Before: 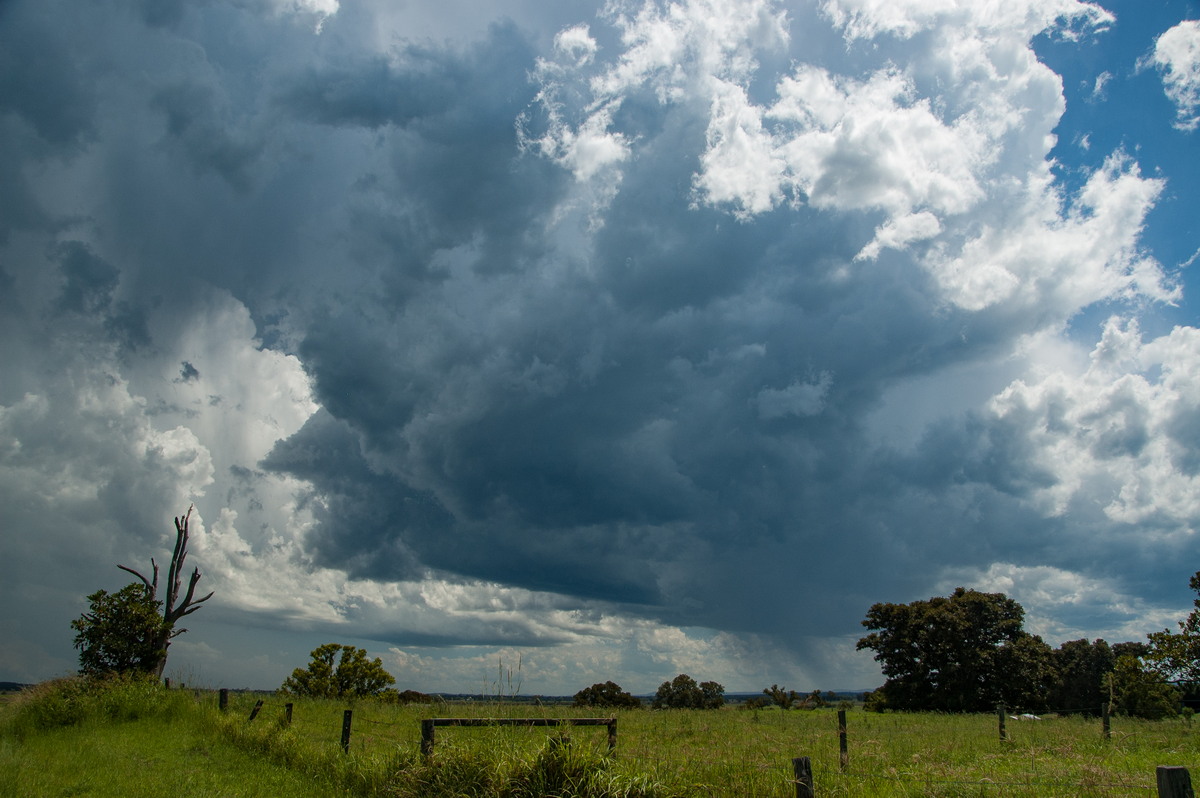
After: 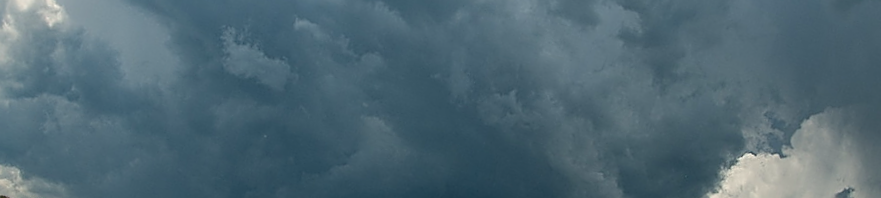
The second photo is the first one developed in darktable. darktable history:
crop and rotate: angle 16.12°, top 30.835%, bottom 35.653%
sharpen: amount 0.901
color calibration: x 0.334, y 0.349, temperature 5426 K
rotate and perspective: rotation 0.8°, automatic cropping off
